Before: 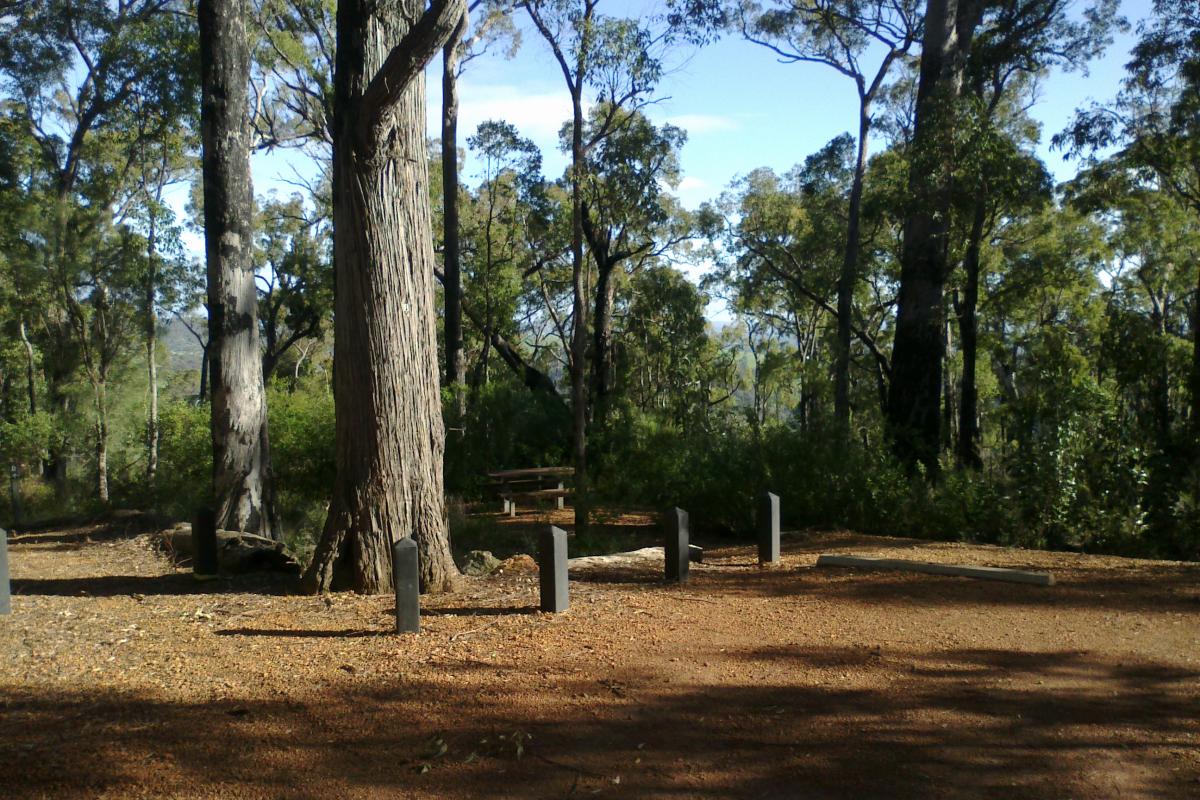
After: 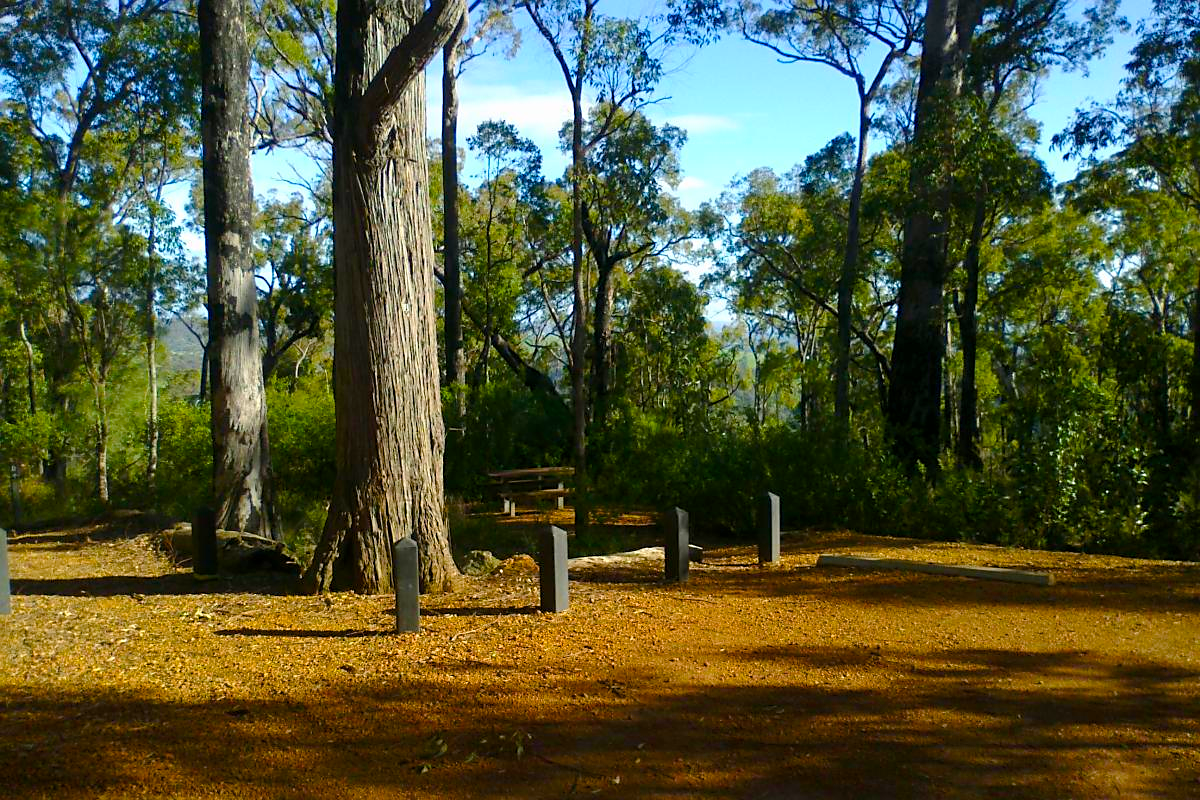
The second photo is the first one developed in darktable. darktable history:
sharpen: radius 1.863, amount 0.408, threshold 1.424
color balance rgb: power › luminance 1.321%, linear chroma grading › global chroma 8.943%, perceptual saturation grading › global saturation 36.209%, perceptual saturation grading › shadows 36.2%, global vibrance 20%
